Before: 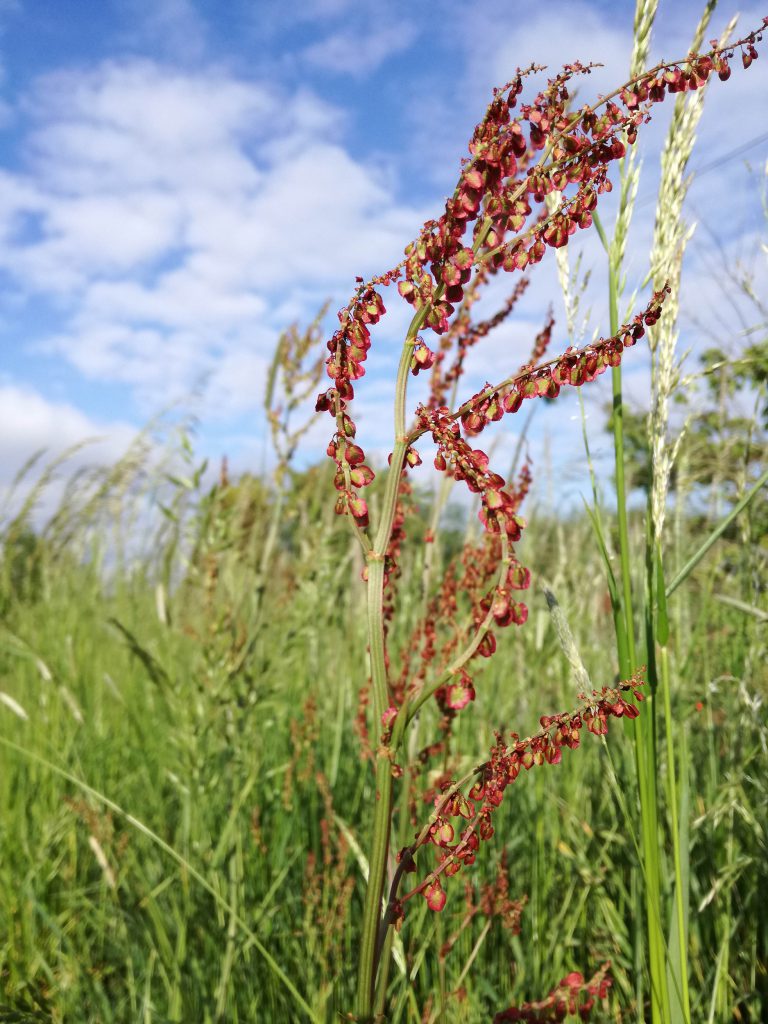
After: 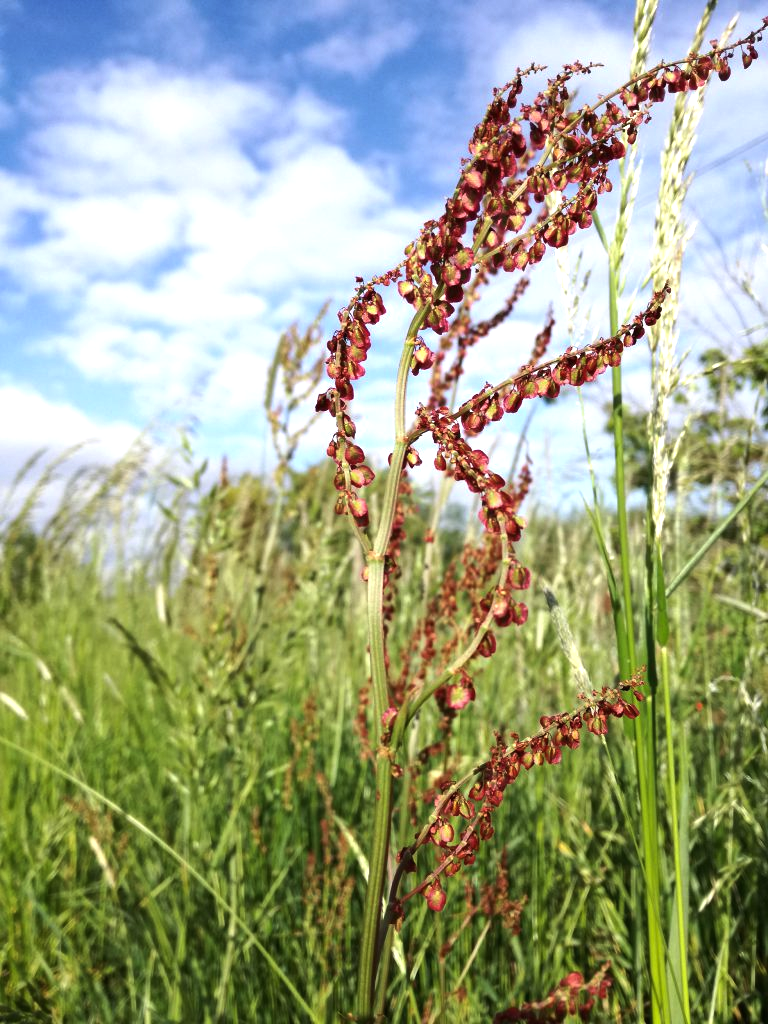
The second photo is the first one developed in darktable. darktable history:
color balance rgb: perceptual saturation grading › global saturation 0.674%, perceptual brilliance grading › highlights 15.87%, perceptual brilliance grading › shadows -14.534%
